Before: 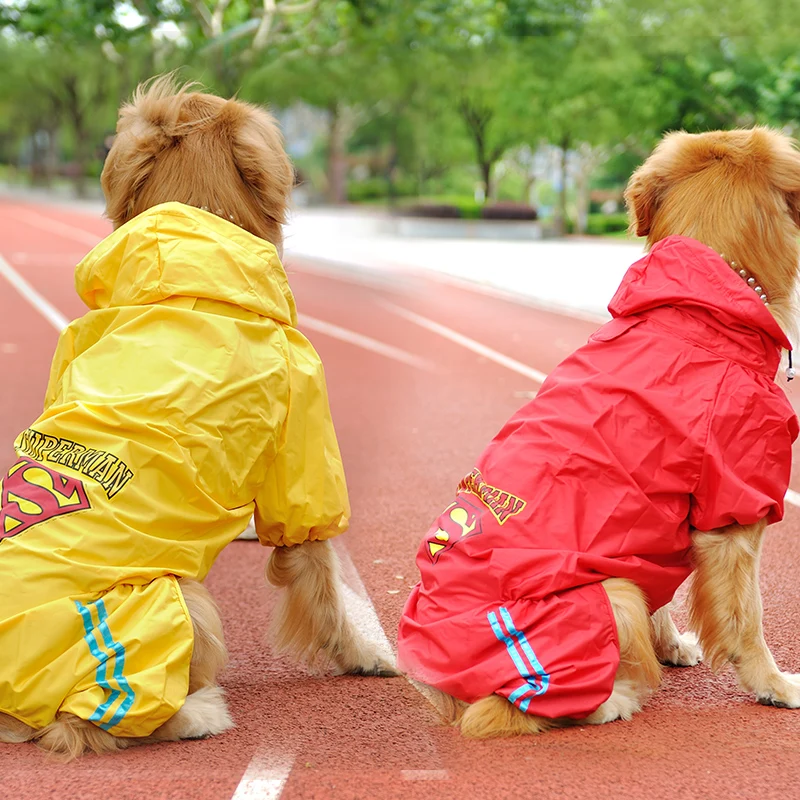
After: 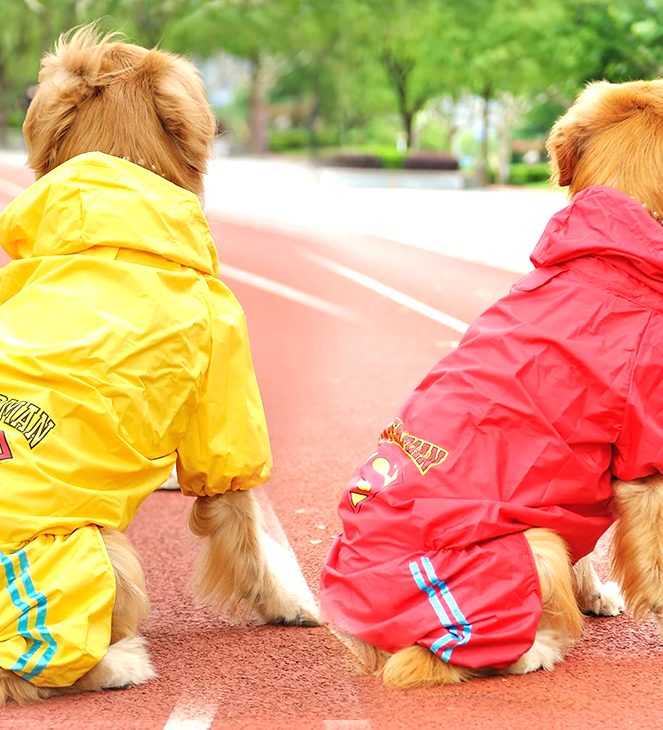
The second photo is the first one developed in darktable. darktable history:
crop: left 9.822%, top 6.31%, right 7.204%, bottom 2.423%
exposure: black level correction 0, exposure 0.6 EV, compensate highlight preservation false
